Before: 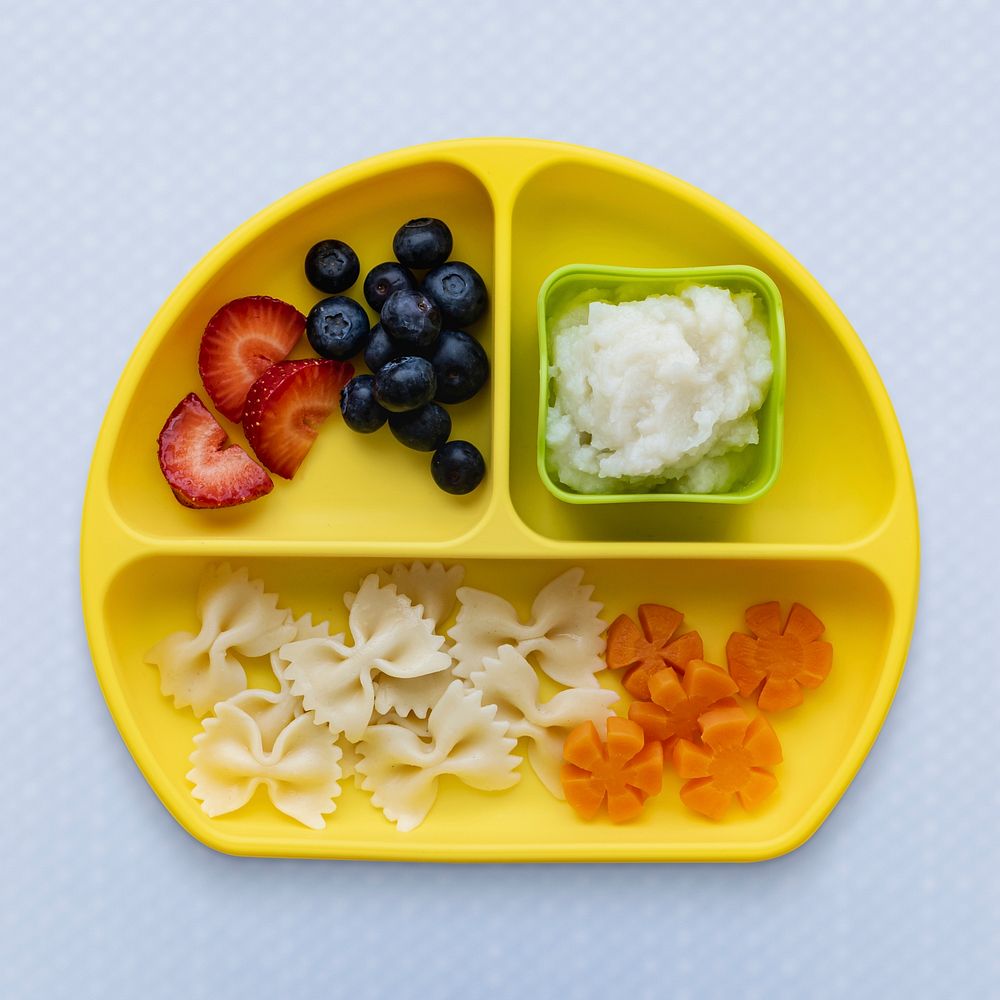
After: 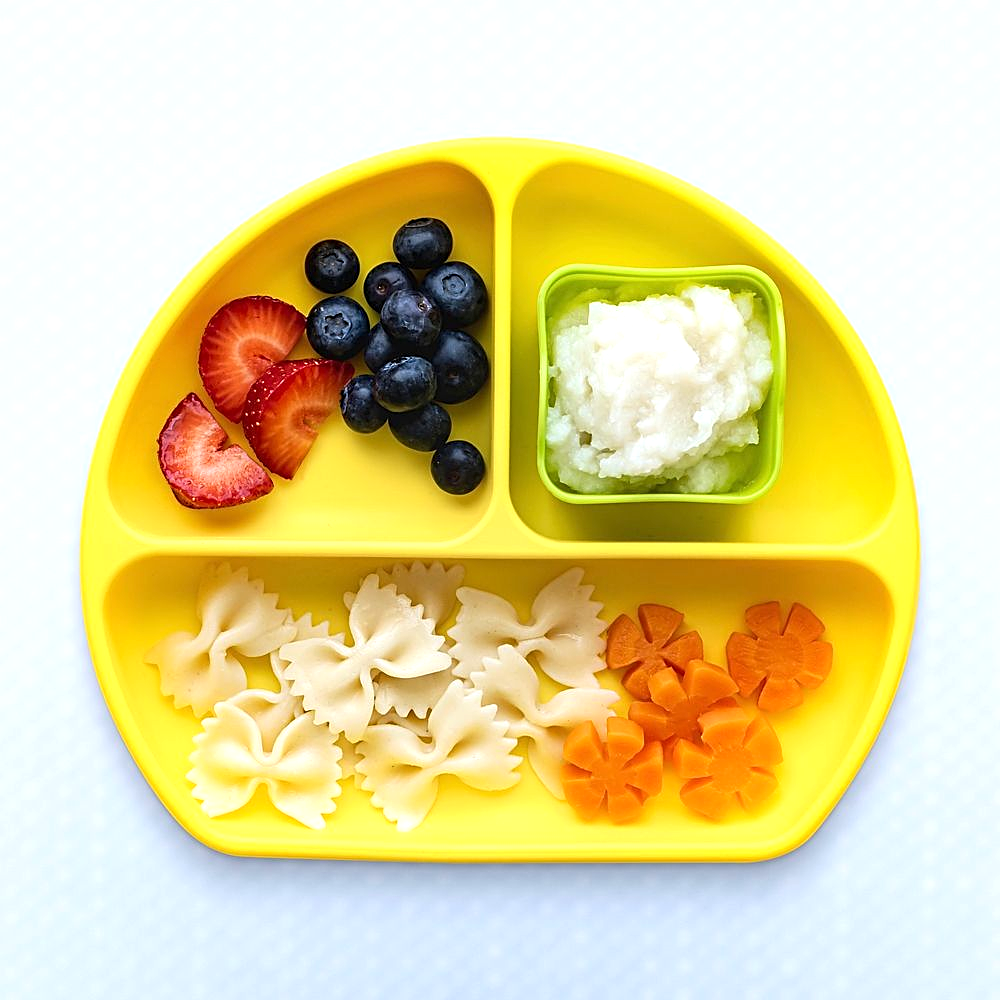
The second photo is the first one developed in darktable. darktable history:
exposure: exposure 0.601 EV, compensate exposure bias true, compensate highlight preservation false
sharpen: on, module defaults
